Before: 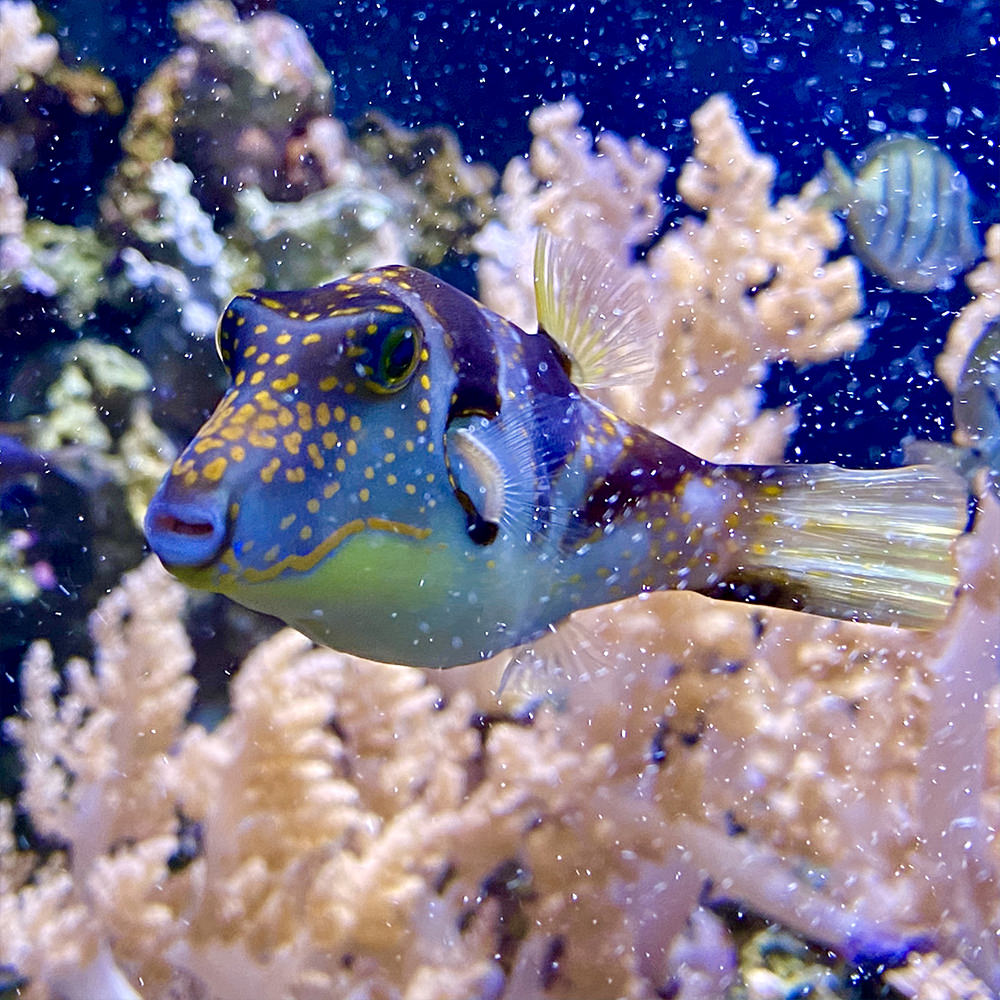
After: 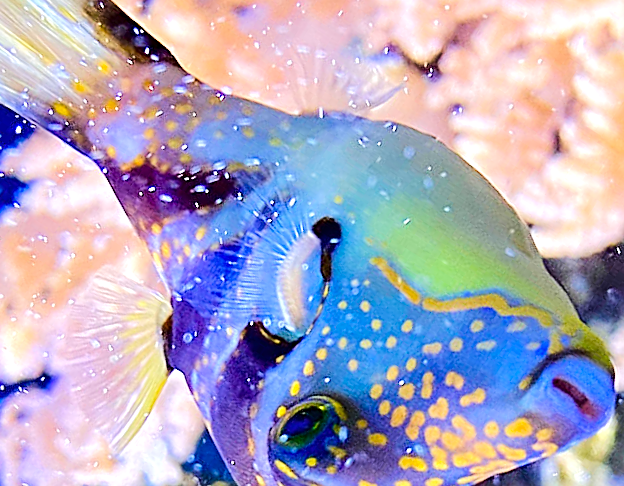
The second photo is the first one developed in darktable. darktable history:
exposure: black level correction 0, exposure 0.2 EV, compensate highlight preservation false
tone equalizer: -7 EV 0.161 EV, -6 EV 0.605 EV, -5 EV 1.16 EV, -4 EV 1.35 EV, -3 EV 1.13 EV, -2 EV 0.6 EV, -1 EV 0.168 EV, edges refinement/feathering 500, mask exposure compensation -1.57 EV, preserve details no
crop and rotate: angle 147.33°, left 9.222%, top 15.653%, right 4.439%, bottom 17.17%
sharpen: on, module defaults
